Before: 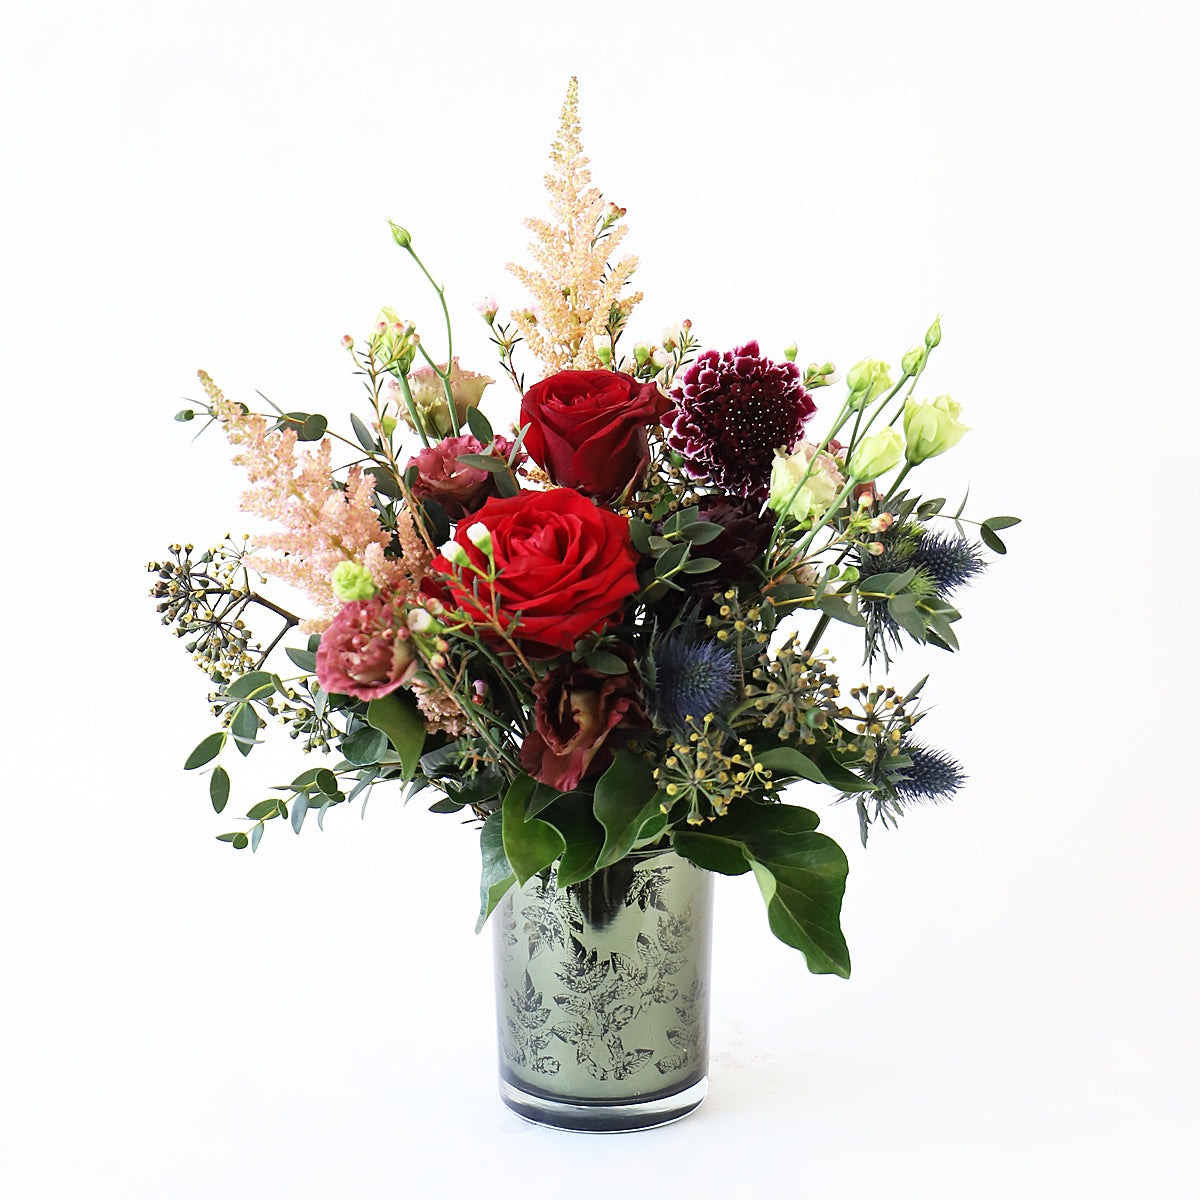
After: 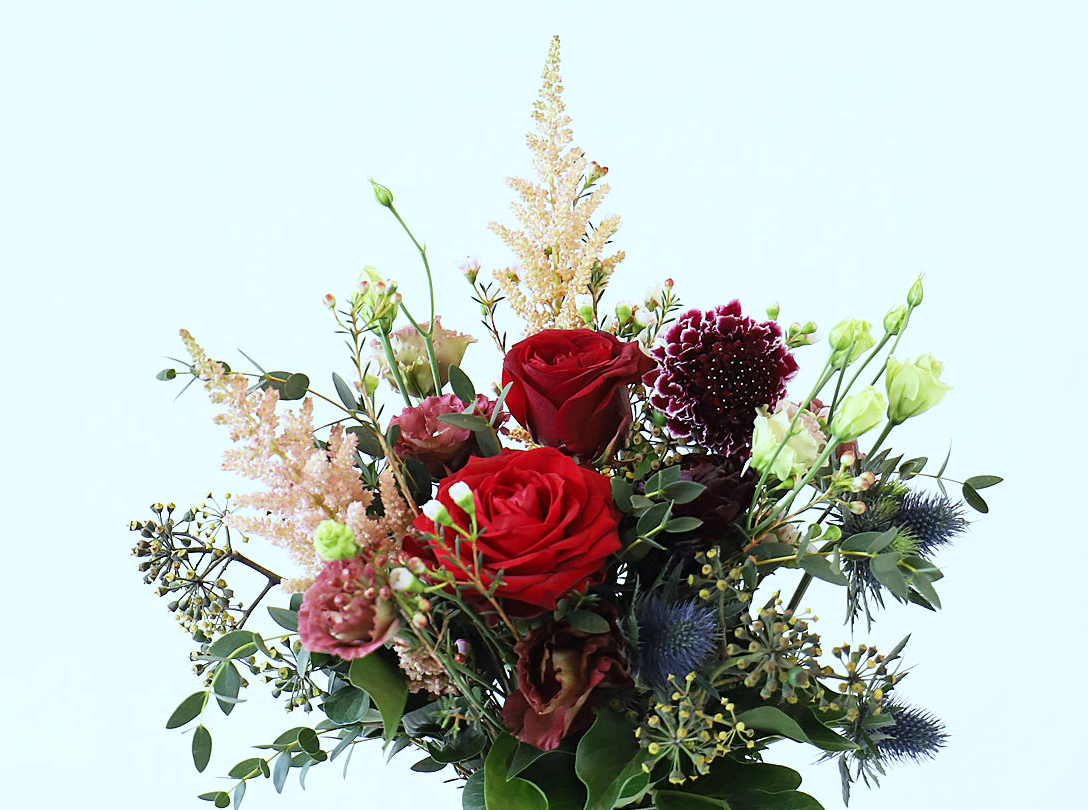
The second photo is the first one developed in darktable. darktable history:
crop: left 1.509%, top 3.452%, right 7.696%, bottom 28.452%
white balance: red 0.925, blue 1.046
